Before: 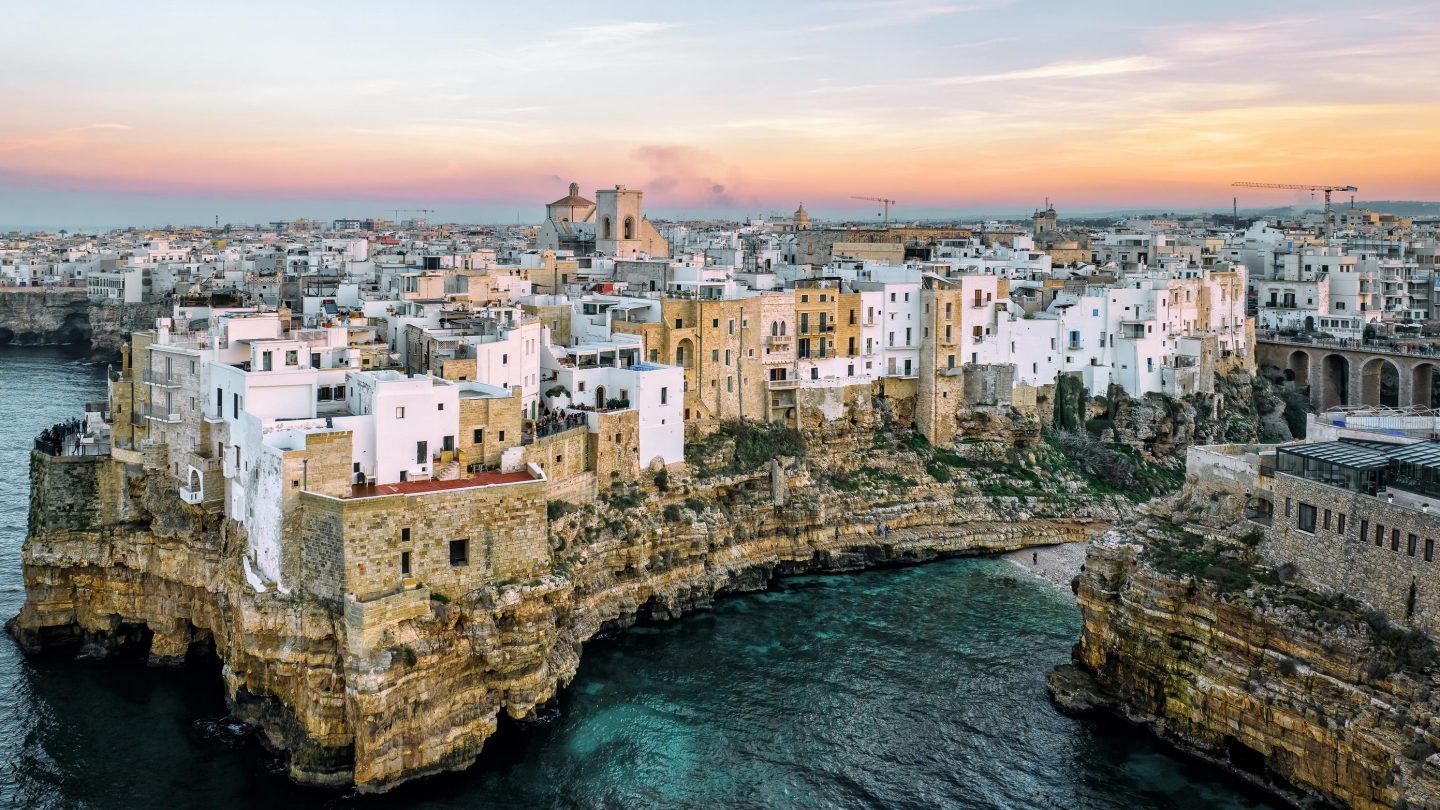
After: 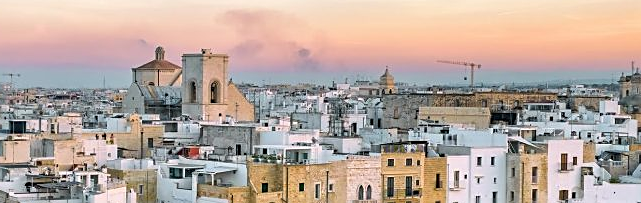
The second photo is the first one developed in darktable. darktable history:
crop: left 28.754%, top 16.85%, right 26.719%, bottom 58.007%
sharpen: on, module defaults
